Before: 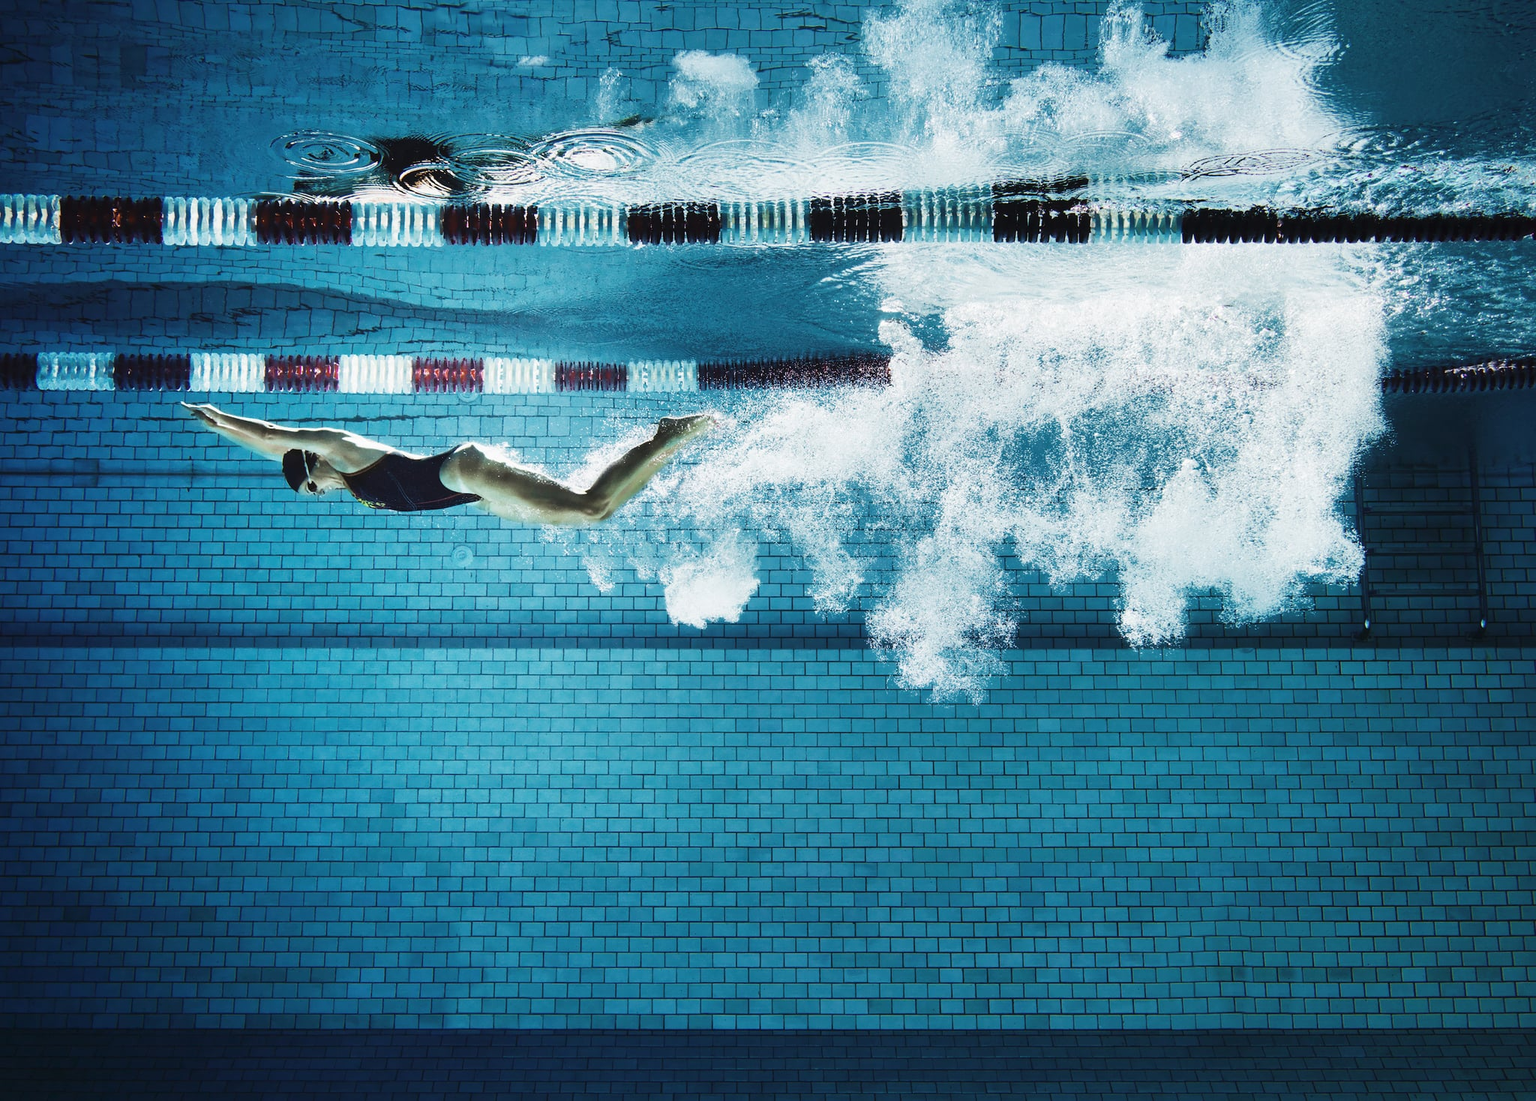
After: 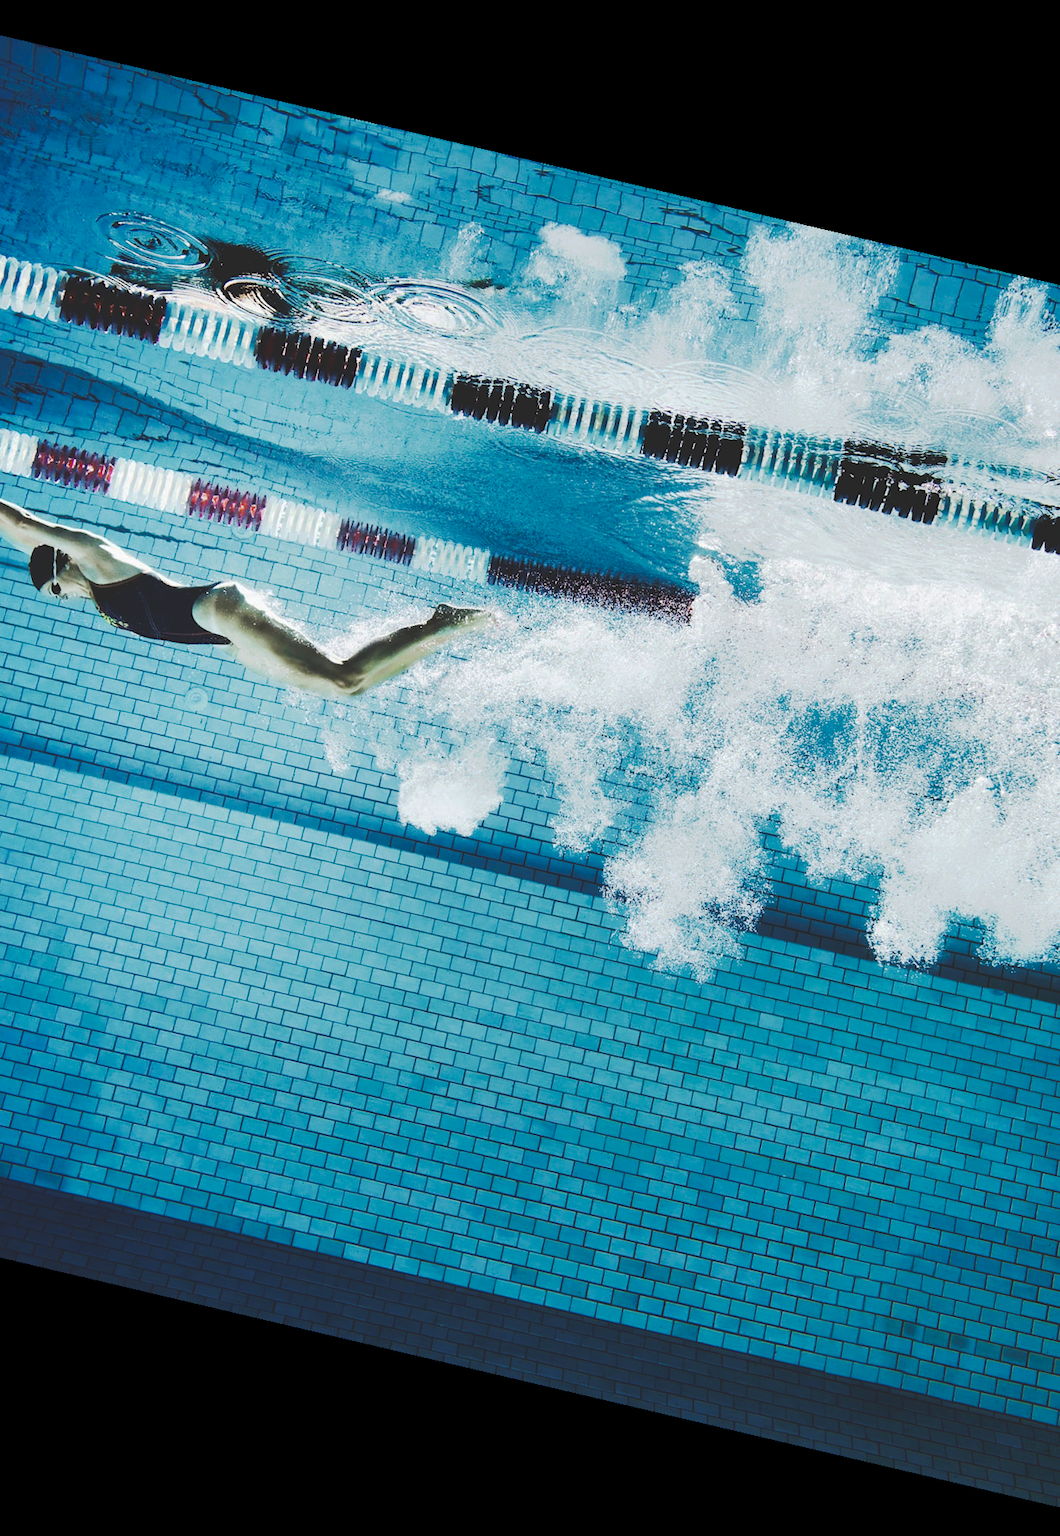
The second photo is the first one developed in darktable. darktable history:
crop and rotate: left 22.516%, right 21.234%
rotate and perspective: rotation 13.27°, automatic cropping off
tone curve: curves: ch0 [(0, 0) (0.003, 0.145) (0.011, 0.148) (0.025, 0.15) (0.044, 0.159) (0.069, 0.16) (0.1, 0.164) (0.136, 0.182) (0.177, 0.213) (0.224, 0.247) (0.277, 0.298) (0.335, 0.37) (0.399, 0.456) (0.468, 0.552) (0.543, 0.641) (0.623, 0.713) (0.709, 0.768) (0.801, 0.825) (0.898, 0.868) (1, 1)], preserve colors none
